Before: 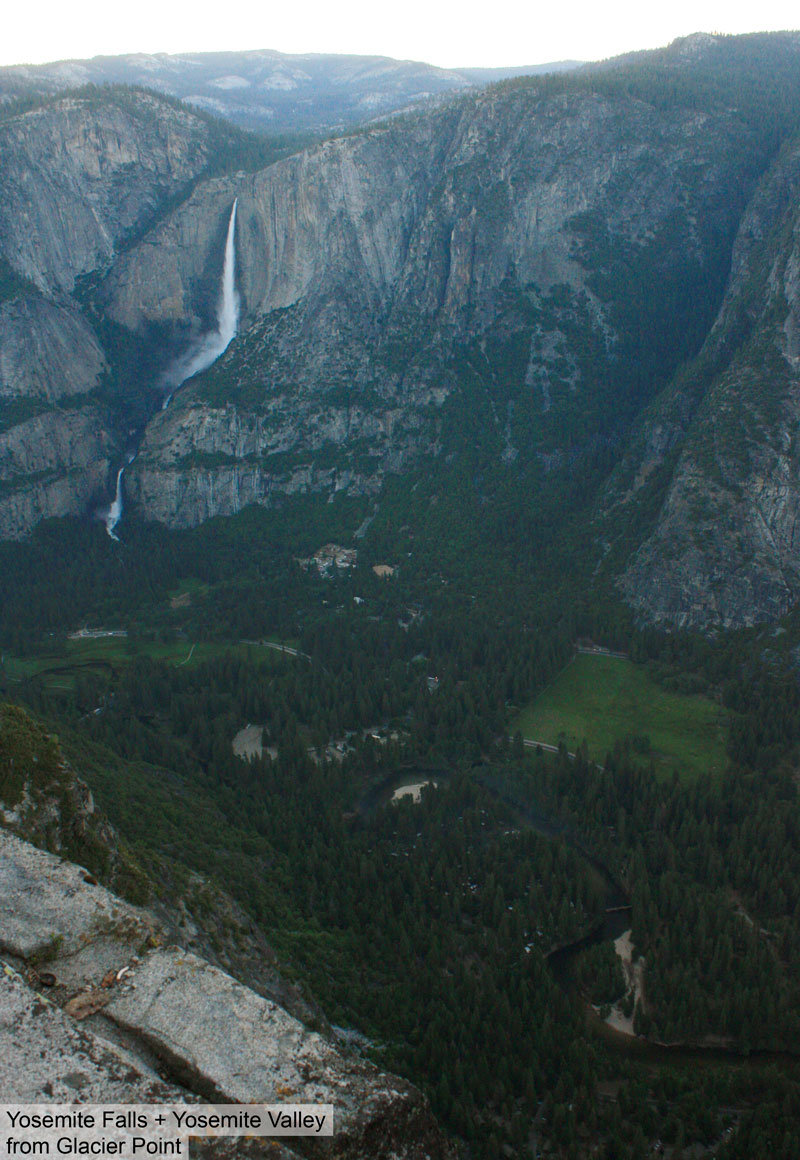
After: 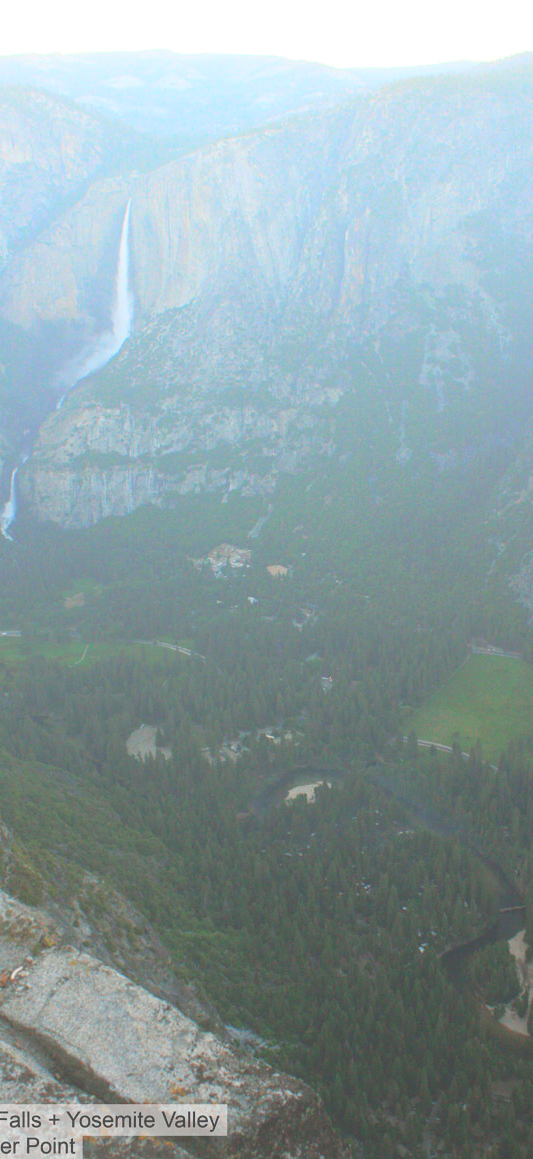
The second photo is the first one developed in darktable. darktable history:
crop and rotate: left 13.409%, right 19.924%
bloom: size 70%, threshold 25%, strength 70%
